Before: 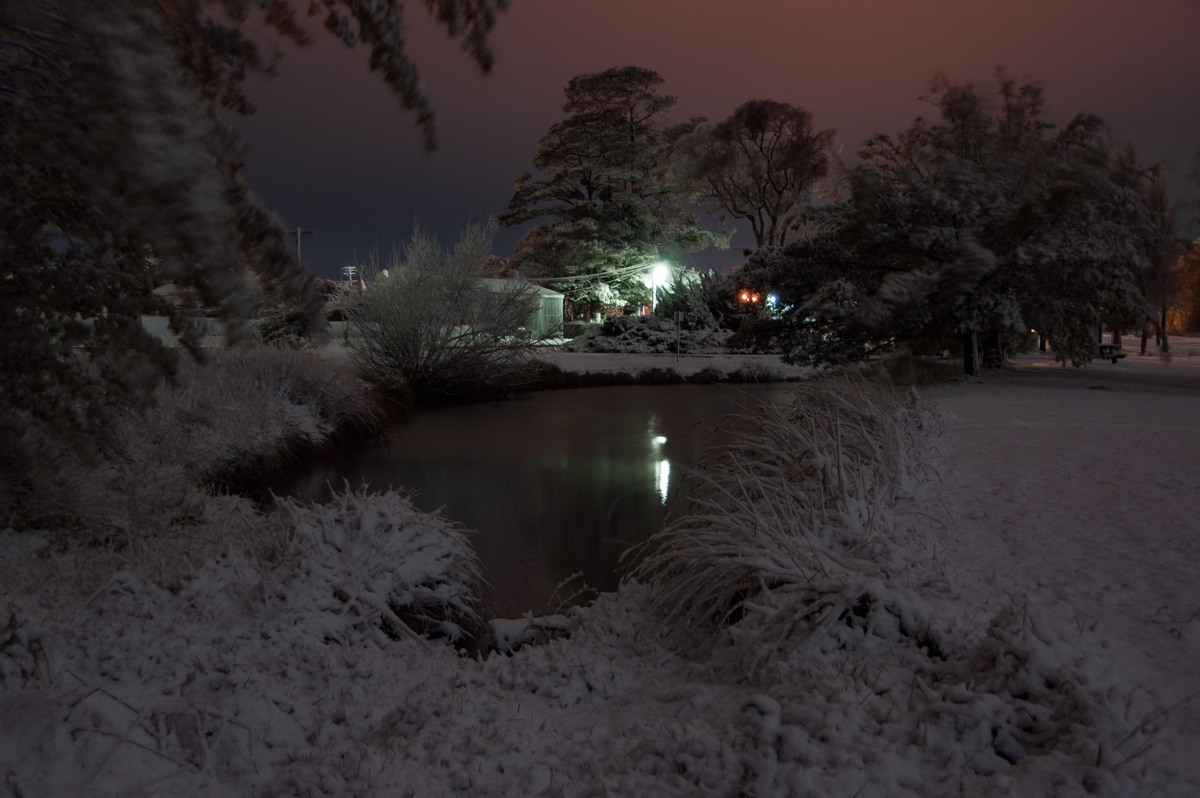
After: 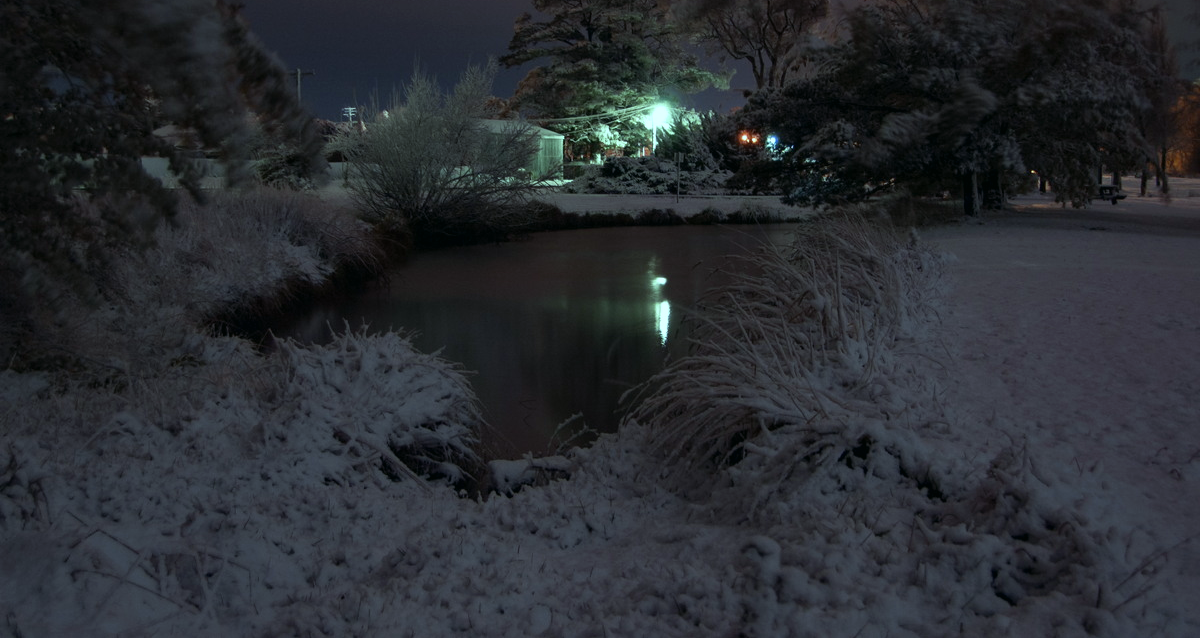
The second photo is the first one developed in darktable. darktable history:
crop and rotate: top 19.998%
color balance: mode lift, gamma, gain (sRGB), lift [0.997, 0.979, 1.021, 1.011], gamma [1, 1.084, 0.916, 0.998], gain [1, 0.87, 1.13, 1.101], contrast 4.55%, contrast fulcrum 38.24%, output saturation 104.09%
